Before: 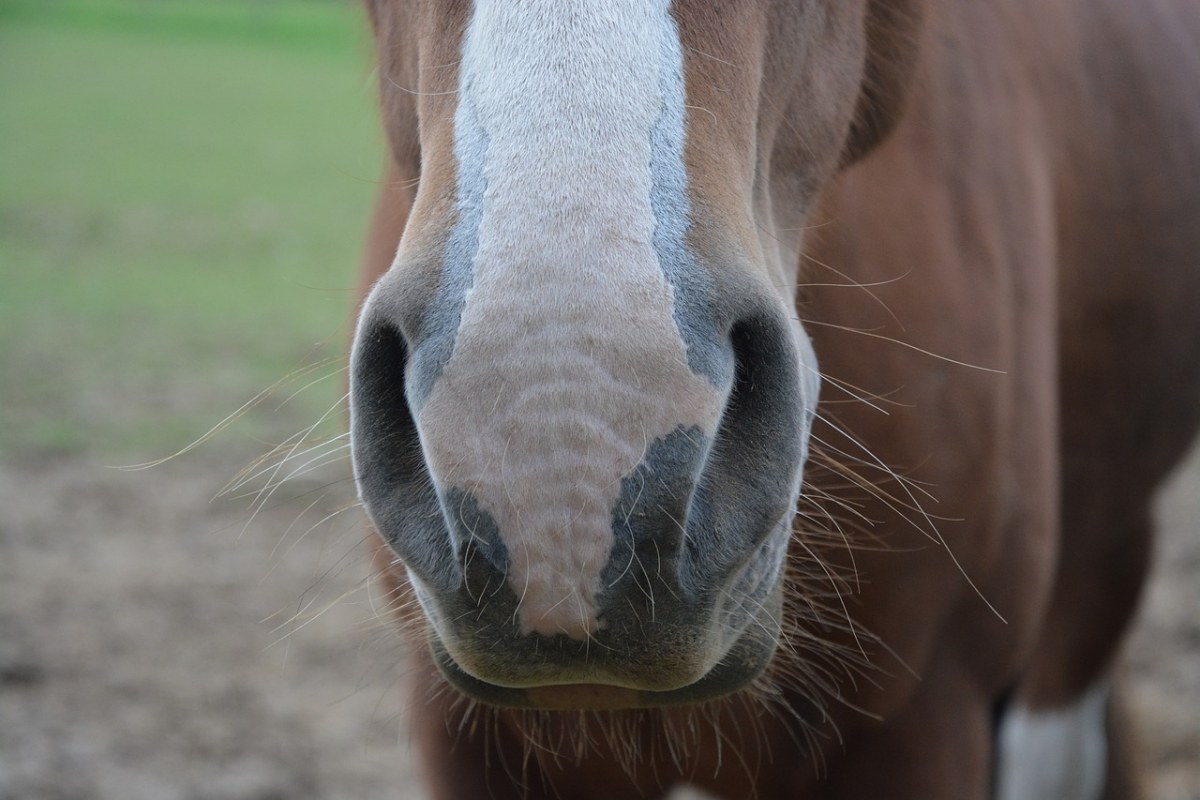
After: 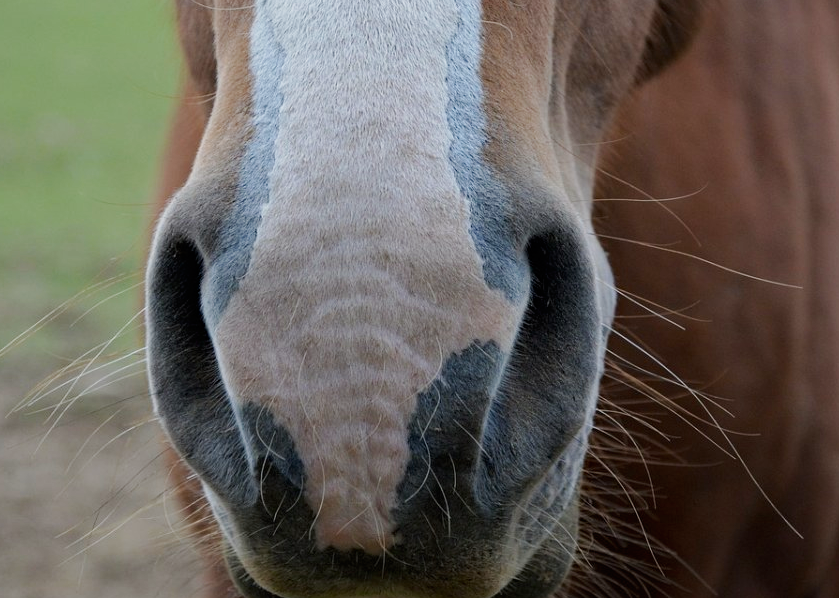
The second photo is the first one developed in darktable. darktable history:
crop and rotate: left 17.046%, top 10.659%, right 12.989%, bottom 14.553%
haze removal: compatibility mode true, adaptive false
exposure: exposure -1 EV, compensate highlight preservation false
base curve: curves: ch0 [(0, 0) (0.005, 0.002) (0.15, 0.3) (0.4, 0.7) (0.75, 0.95) (1, 1)], preserve colors none
